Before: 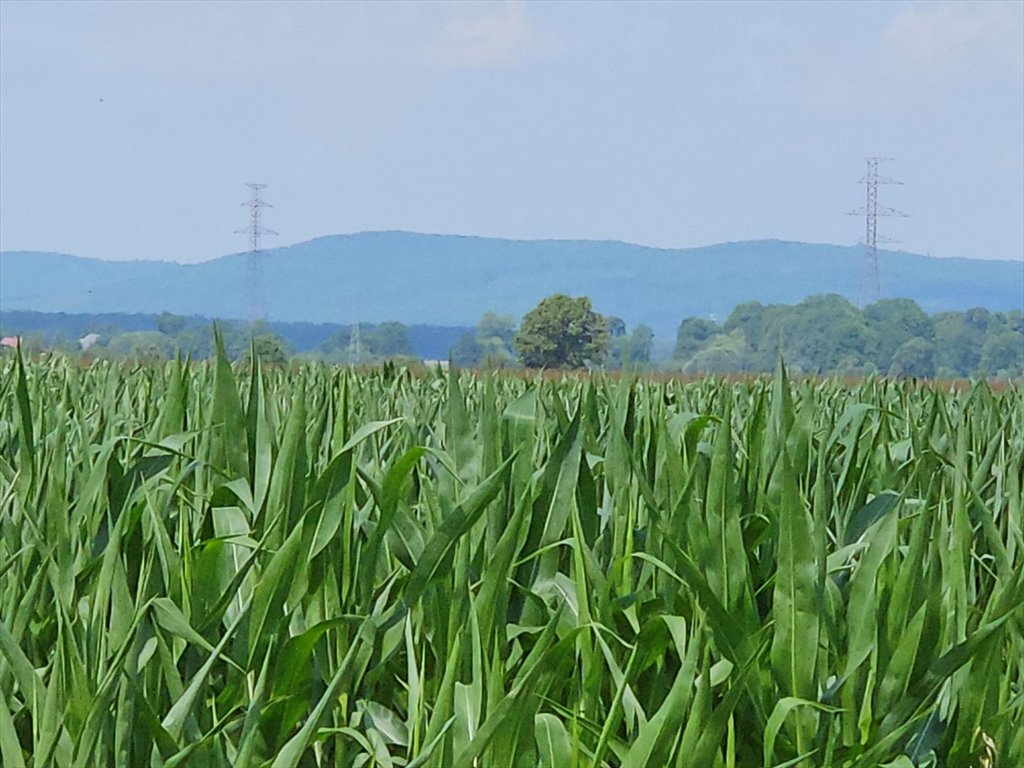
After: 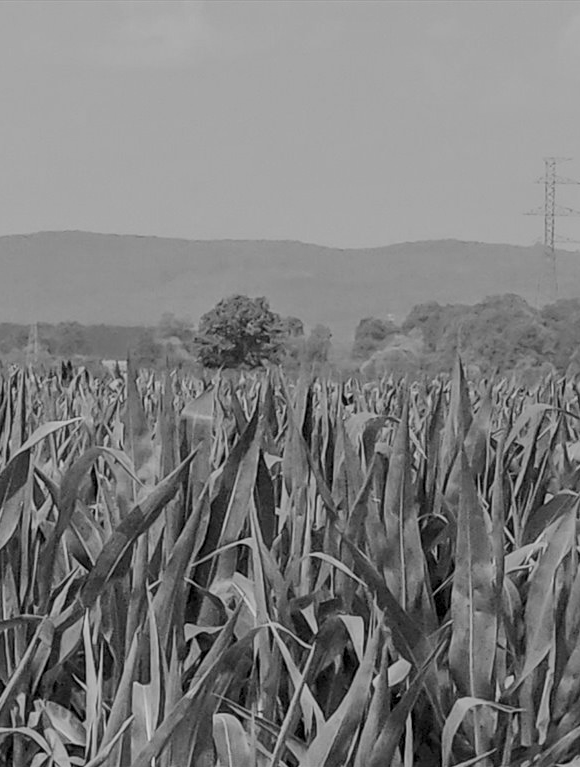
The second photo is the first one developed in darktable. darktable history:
local contrast: on, module defaults
filmic rgb: black relative exposure -7.65 EV, white relative exposure 4.56 EV, hardness 3.61
crop: left 31.458%, top 0%, right 11.876%
contrast brightness saturation: contrast 0.06, brightness -0.01, saturation -0.23
monochrome: a -71.75, b 75.82
